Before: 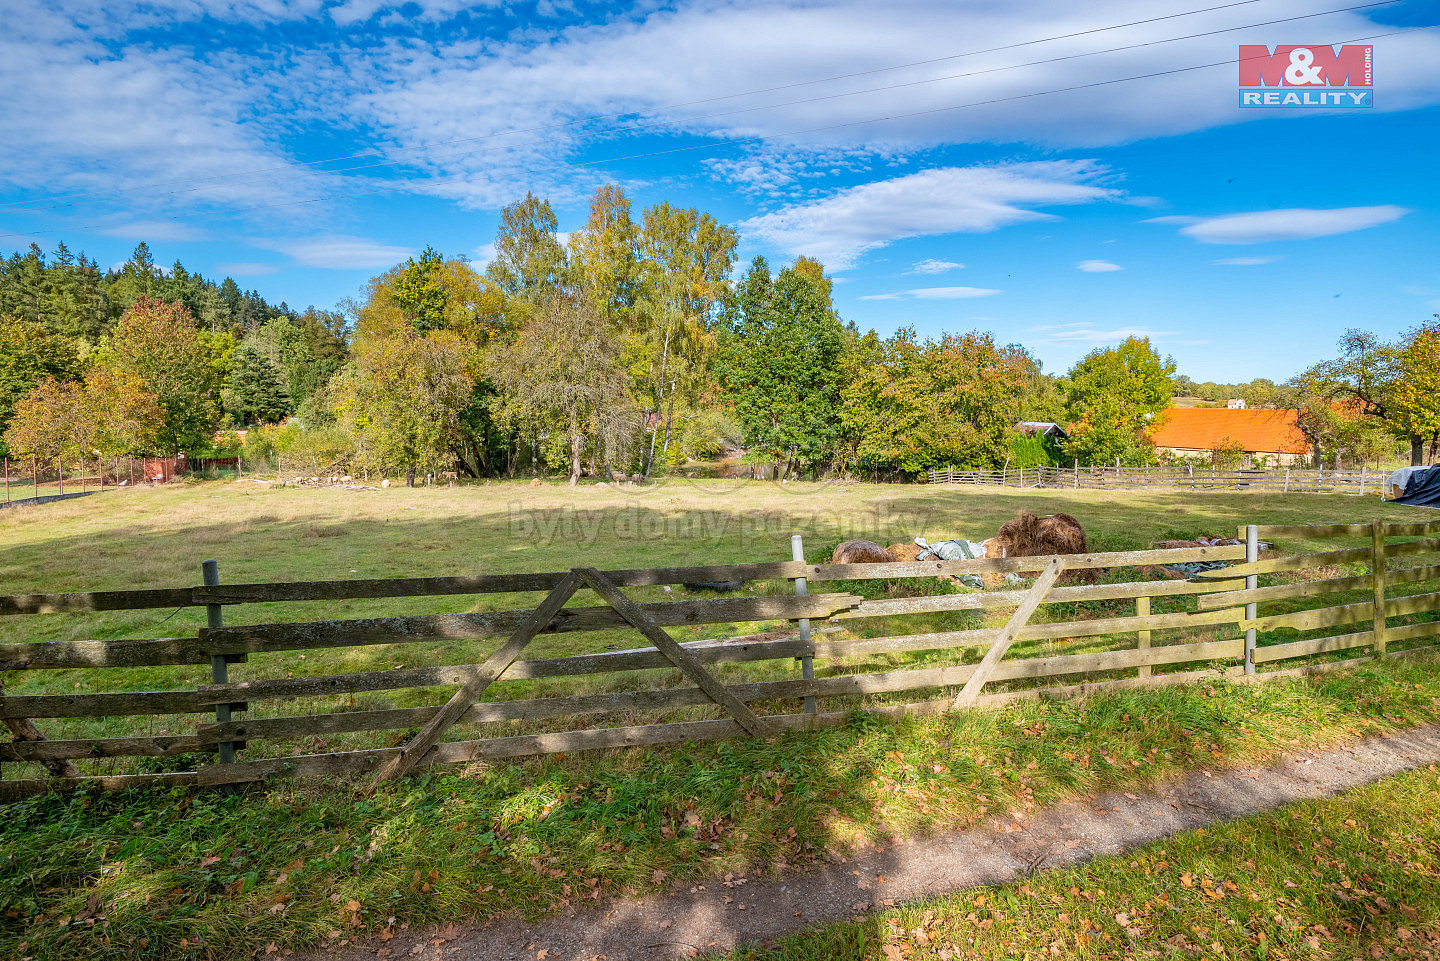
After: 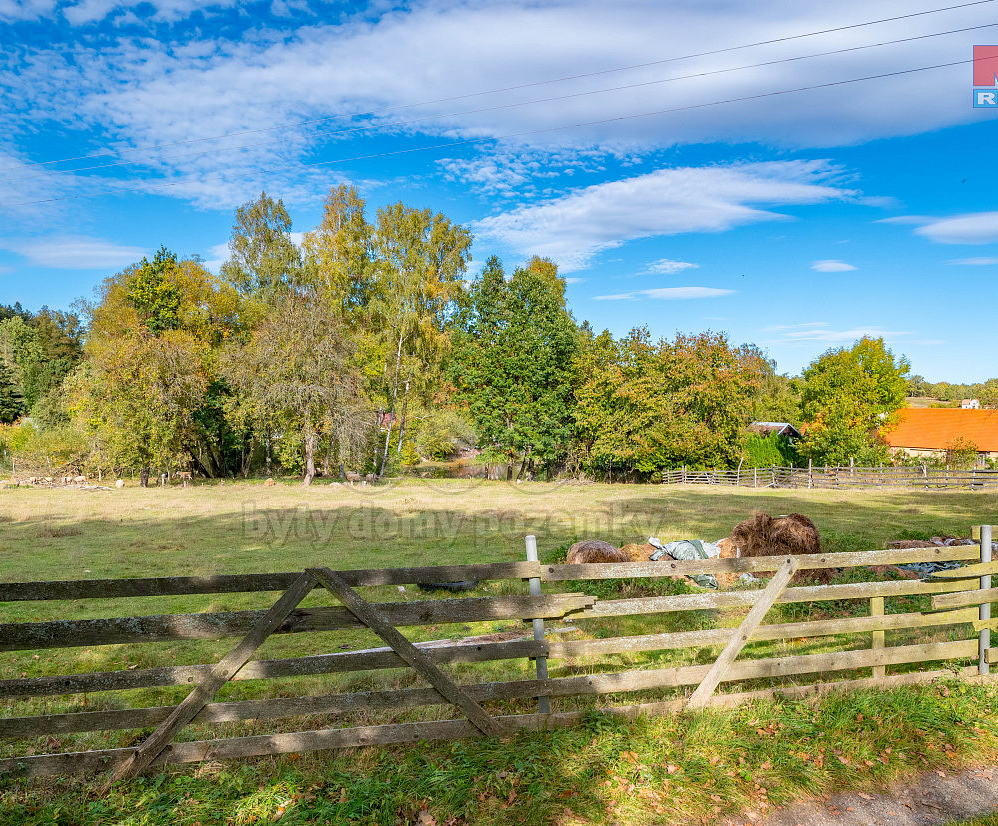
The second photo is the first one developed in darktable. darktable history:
exposure: black level correction 0.001, compensate highlight preservation false
crop: left 18.479%, right 12.2%, bottom 13.971%
rgb curve: mode RGB, independent channels
